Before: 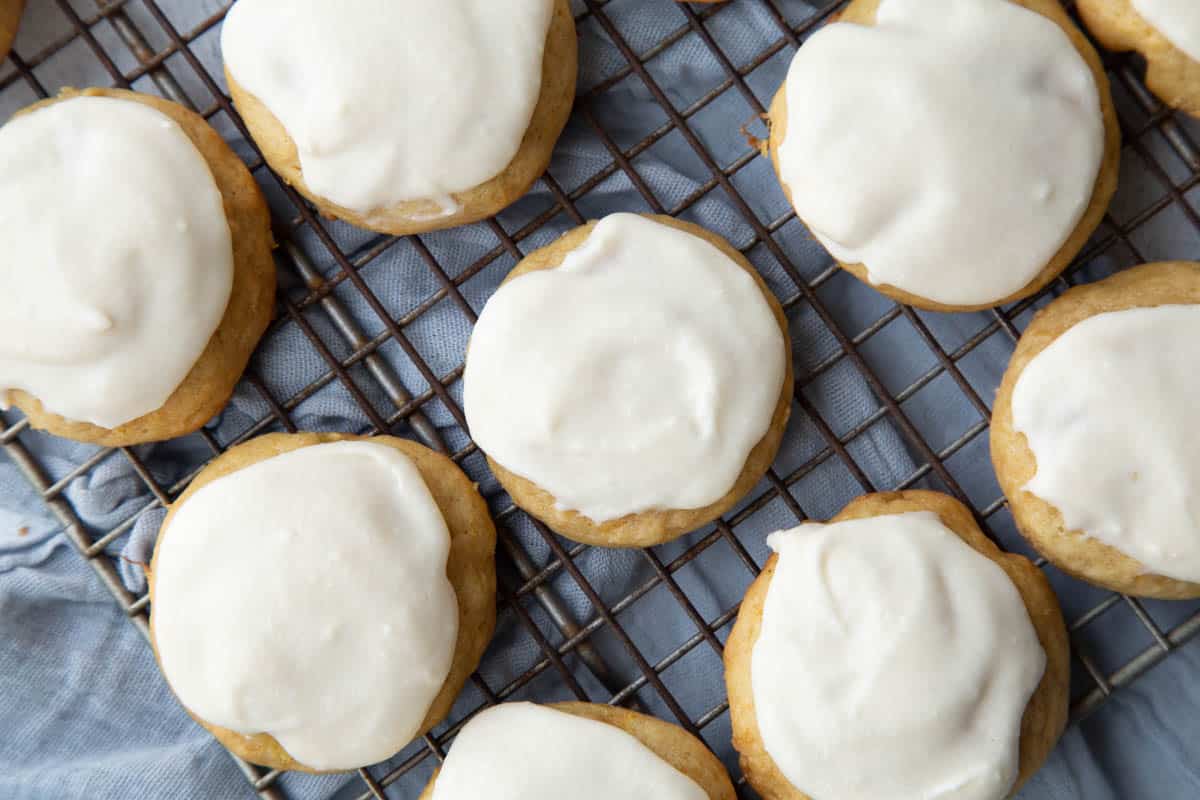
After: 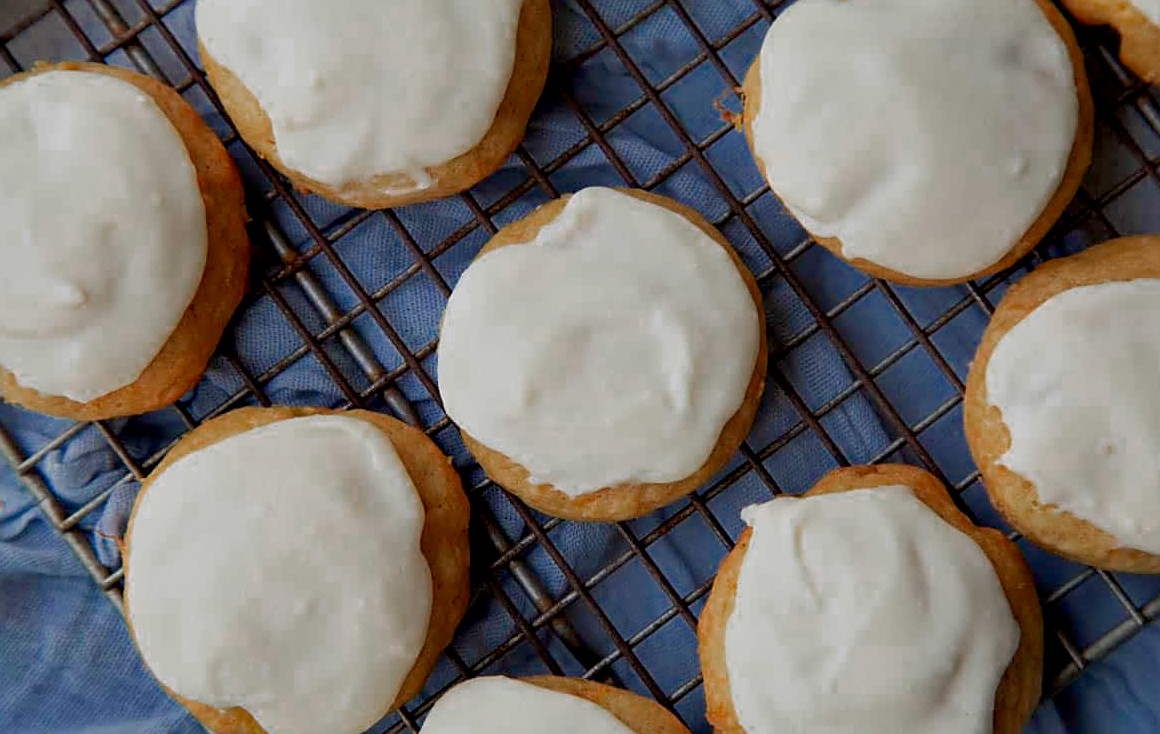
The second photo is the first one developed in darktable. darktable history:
shadows and highlights: low approximation 0.01, soften with gaussian
exposure: black level correction 0.009, exposure -0.623 EV, compensate highlight preservation false
sharpen: on, module defaults
color zones: curves: ch0 [(0, 0.553) (0.123, 0.58) (0.23, 0.419) (0.468, 0.155) (0.605, 0.132) (0.723, 0.063) (0.833, 0.172) (0.921, 0.468)]; ch1 [(0.025, 0.645) (0.229, 0.584) (0.326, 0.551) (0.537, 0.446) (0.599, 0.911) (0.708, 1) (0.805, 0.944)]; ch2 [(0.086, 0.468) (0.254, 0.464) (0.638, 0.564) (0.702, 0.592) (0.768, 0.564)], mix 32.72%
crop: left 2.18%, top 3.298%, right 1.149%, bottom 4.854%
